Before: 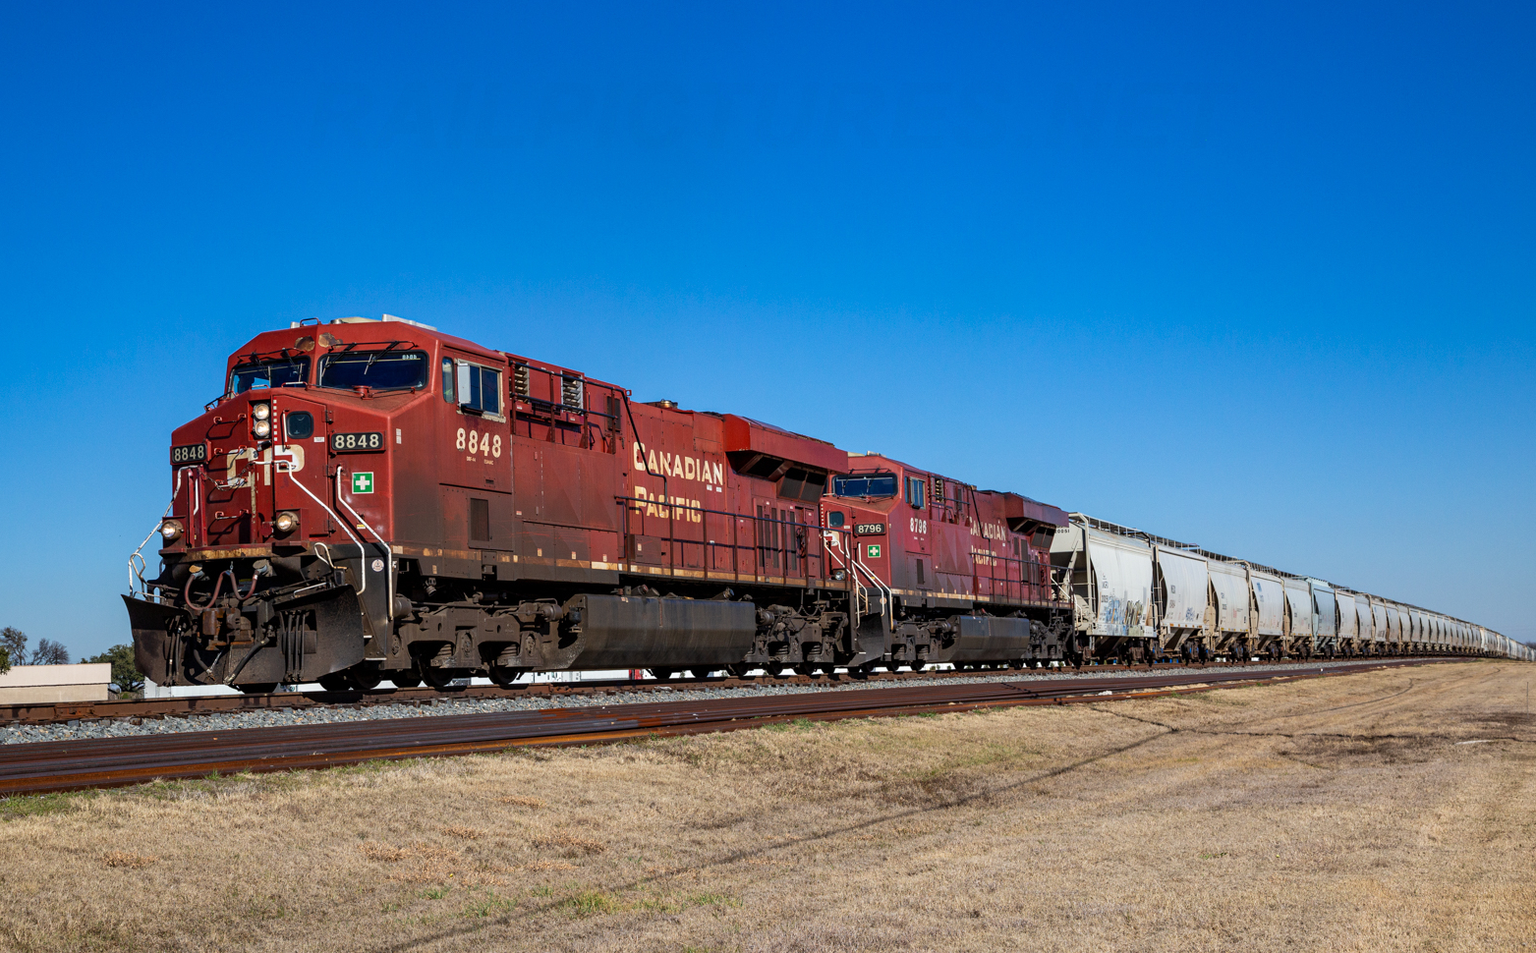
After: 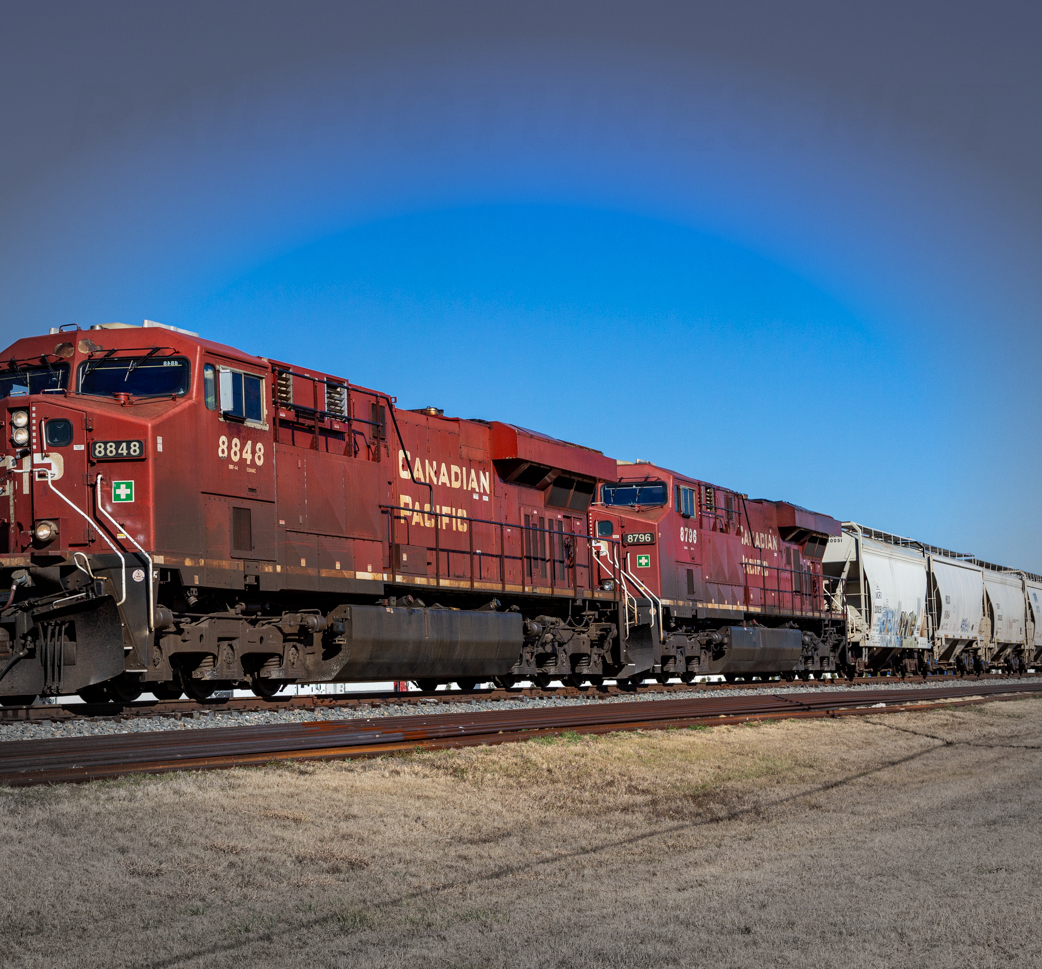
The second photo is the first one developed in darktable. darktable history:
crop and rotate: left 15.754%, right 17.579%
vignetting: fall-off start 79.43%, saturation -0.649, width/height ratio 1.327, unbound false
